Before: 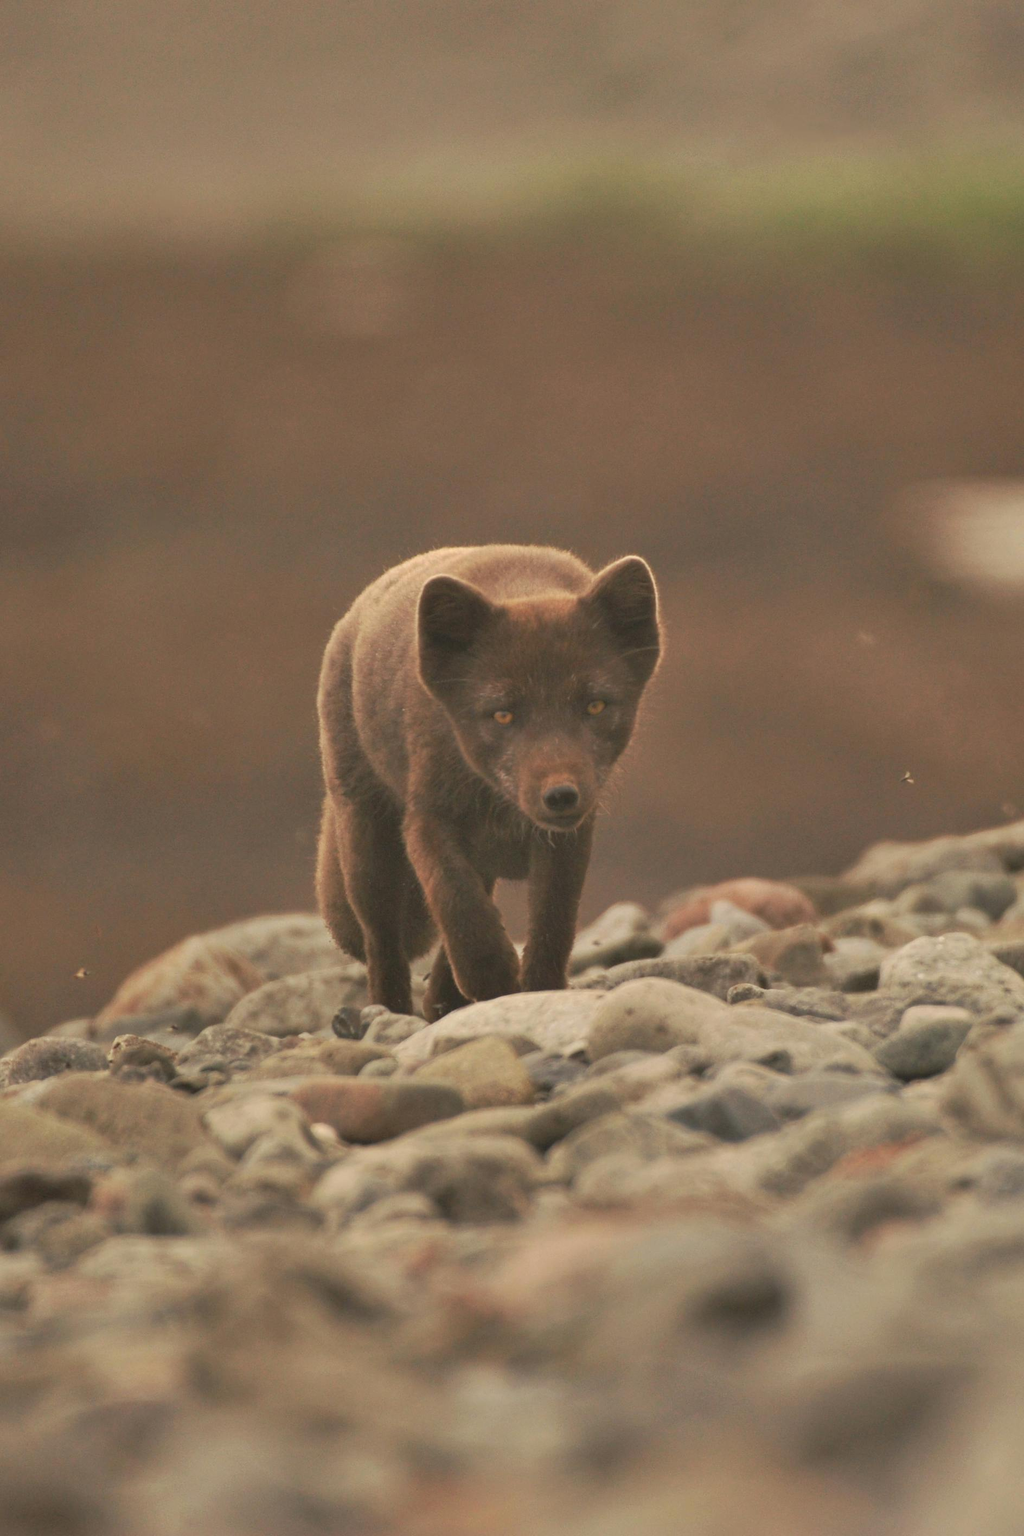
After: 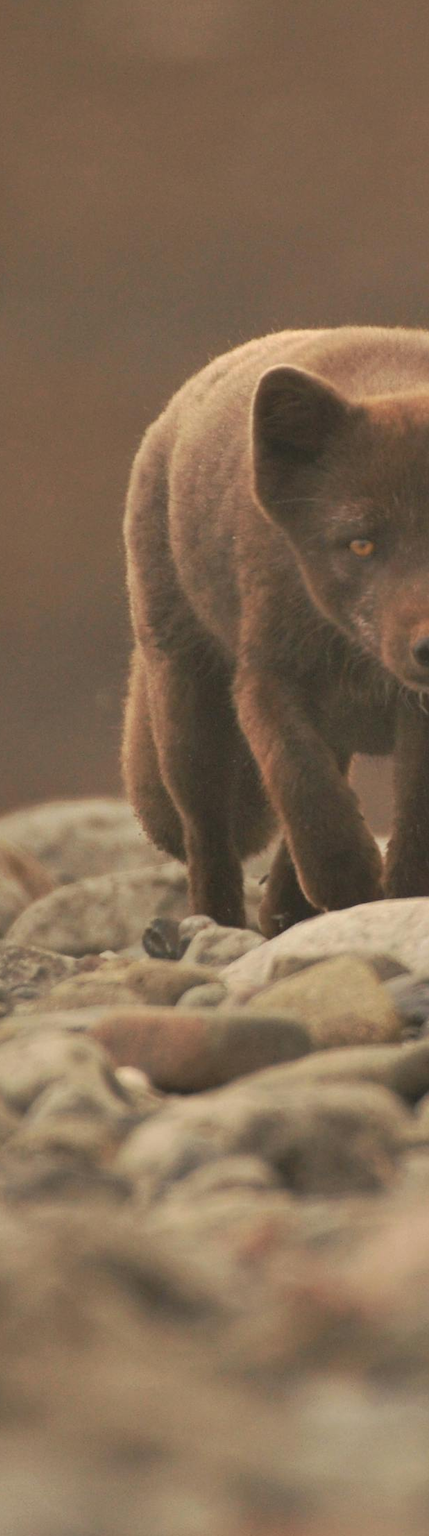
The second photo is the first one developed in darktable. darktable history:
tone curve: preserve colors none
crop and rotate: left 21.573%, top 18.887%, right 45.61%, bottom 2.966%
